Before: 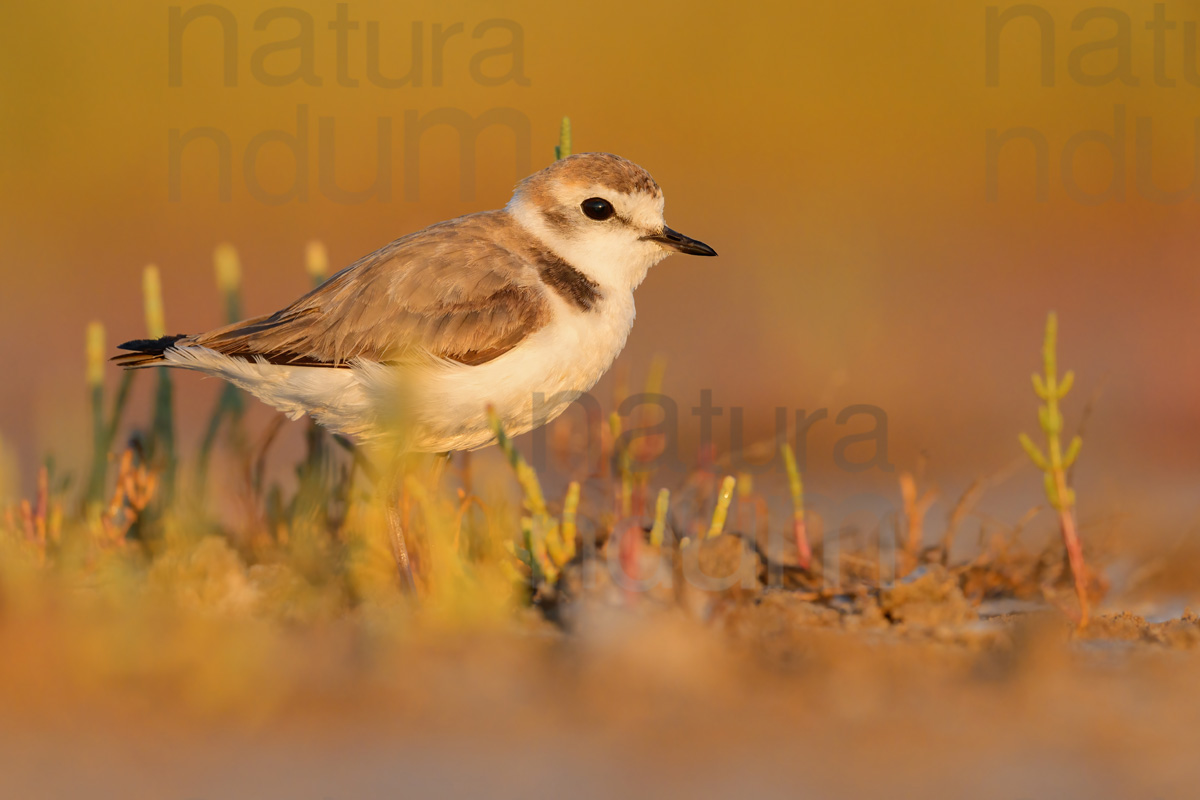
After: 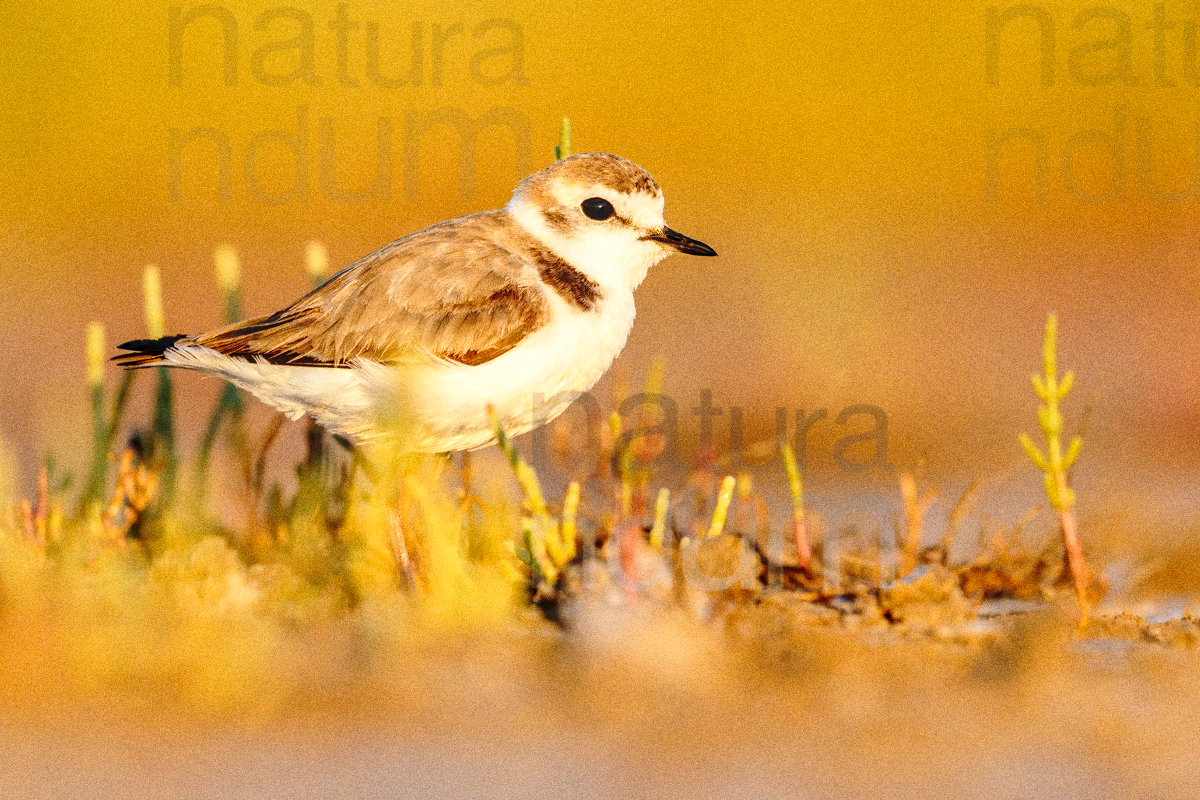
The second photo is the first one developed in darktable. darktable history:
grain: coarseness 0.09 ISO, strength 40%
base curve: curves: ch0 [(0, 0) (0.04, 0.03) (0.133, 0.232) (0.448, 0.748) (0.843, 0.968) (1, 1)], preserve colors none
contrast brightness saturation: saturation -0.1
local contrast: on, module defaults
